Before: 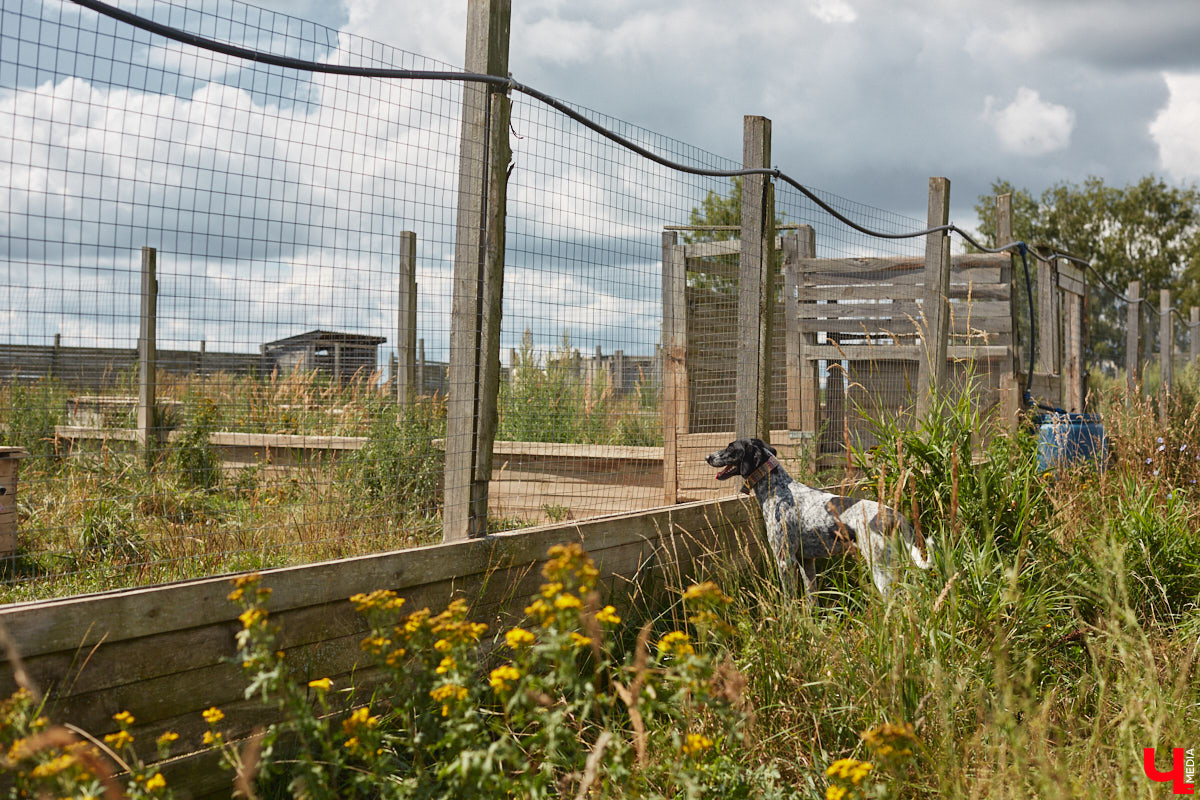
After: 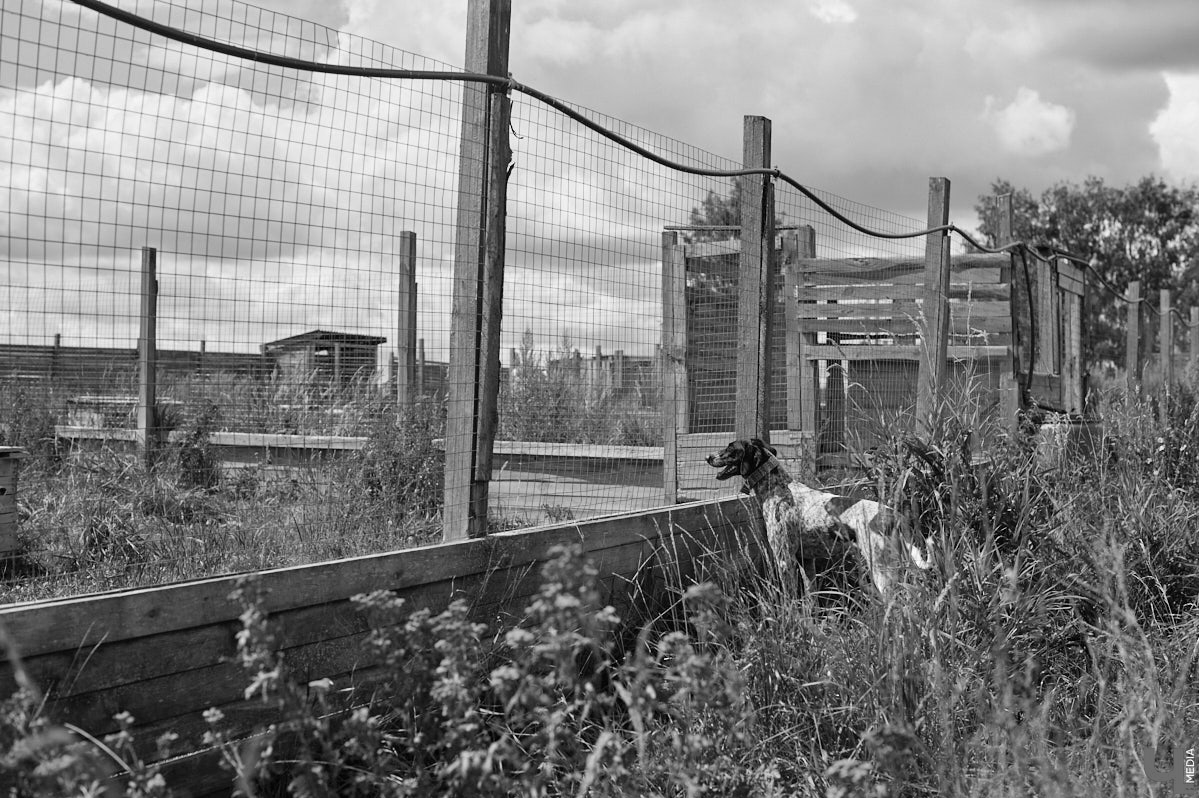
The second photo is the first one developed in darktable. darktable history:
color calibration: output gray [0.22, 0.42, 0.37, 0], x 0.37, y 0.382, temperature 4319.41 K, gamut compression 1.7
color zones: curves: ch0 [(0.018, 0.548) (0.197, 0.654) (0.425, 0.447) (0.605, 0.658) (0.732, 0.579)]; ch1 [(0.105, 0.531) (0.224, 0.531) (0.386, 0.39) (0.618, 0.456) (0.732, 0.456) (0.956, 0.421)]; ch2 [(0.039, 0.583) (0.215, 0.465) (0.399, 0.544) (0.465, 0.548) (0.614, 0.447) (0.724, 0.43) (0.882, 0.623) (0.956, 0.632)]
crop: top 0.067%, bottom 0.119%
